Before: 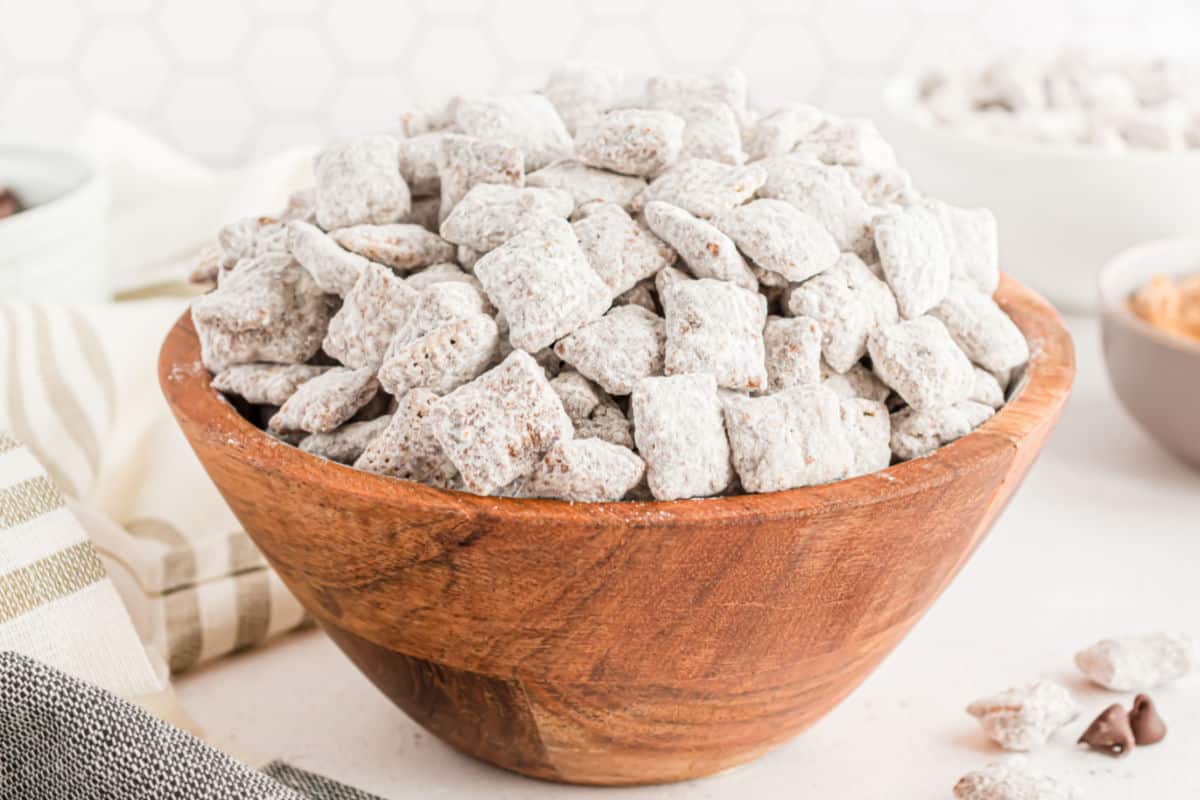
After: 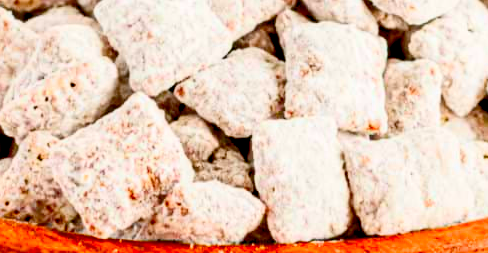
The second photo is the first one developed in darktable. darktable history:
exposure: black level correction 0.027, exposure -0.073 EV, compensate highlight preservation false
crop: left 31.671%, top 32.165%, right 27.66%, bottom 36.204%
contrast brightness saturation: contrast 0.262, brightness 0.019, saturation 0.875
color balance rgb: perceptual saturation grading › global saturation 20%, perceptual saturation grading › highlights -24.717%, perceptual saturation grading › shadows 24.012%, global vibrance 9.247%
